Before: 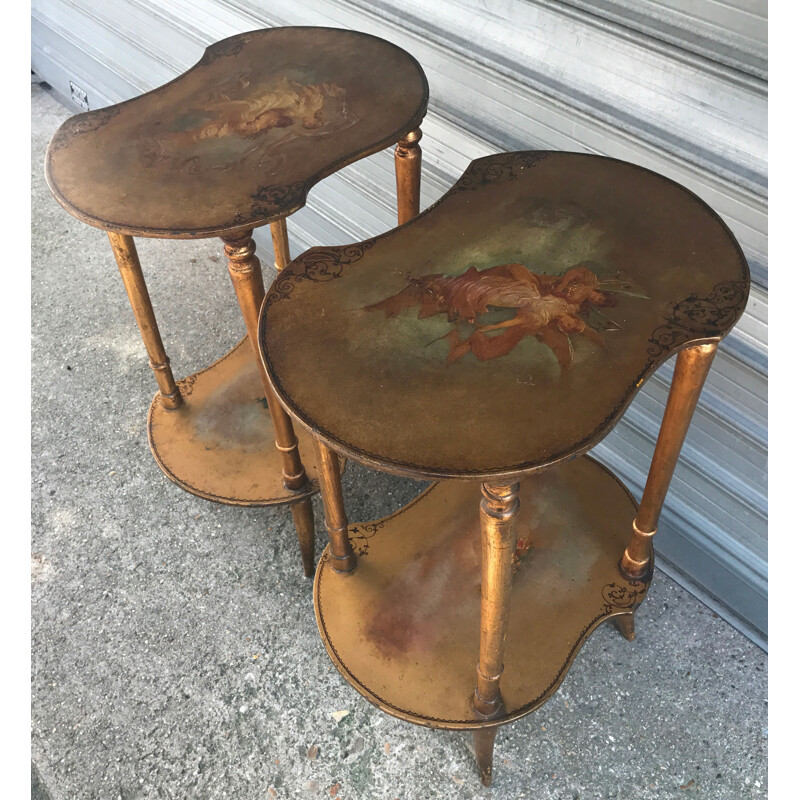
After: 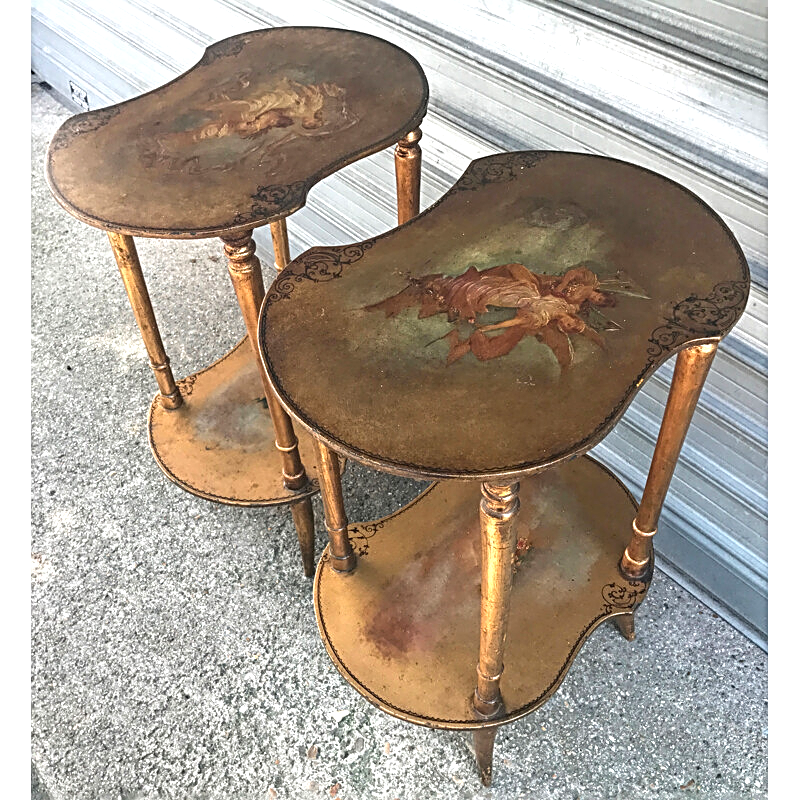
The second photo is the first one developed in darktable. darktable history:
local contrast: on, module defaults
exposure: black level correction 0.001, exposure 0.499 EV, compensate highlight preservation false
sharpen: radius 2.794, amount 0.723
